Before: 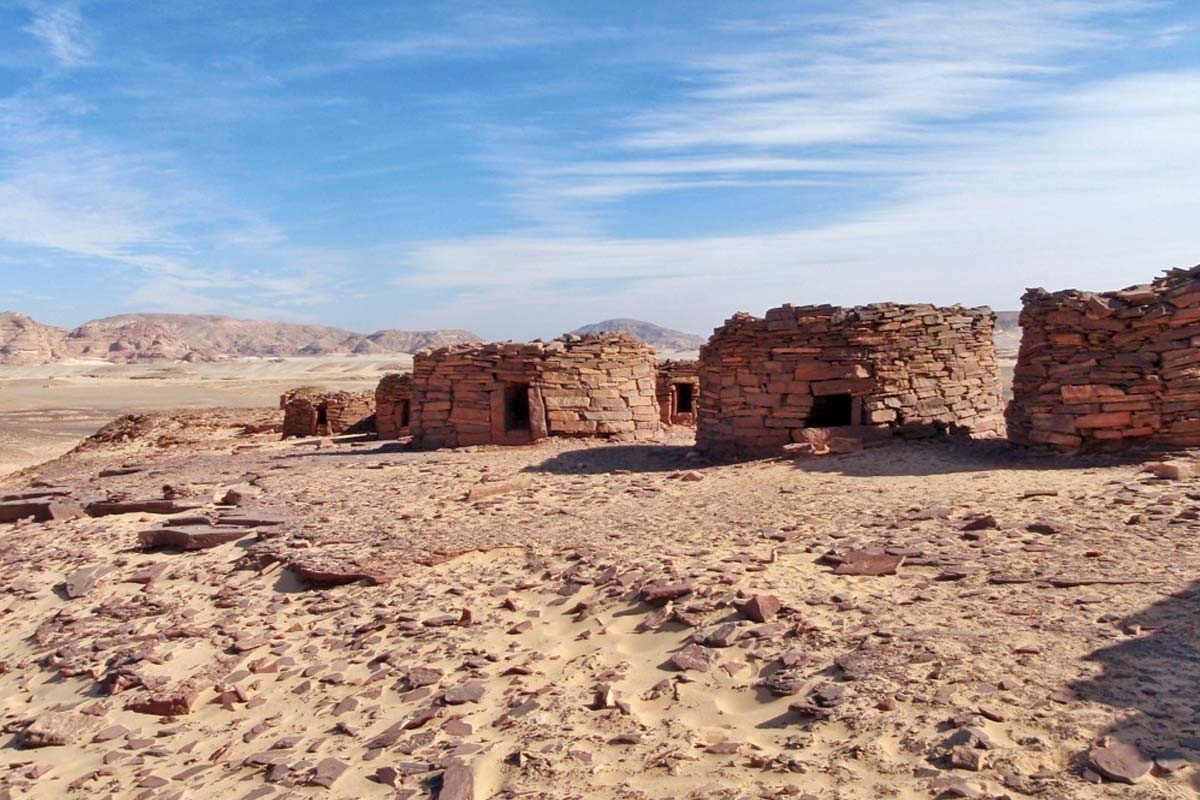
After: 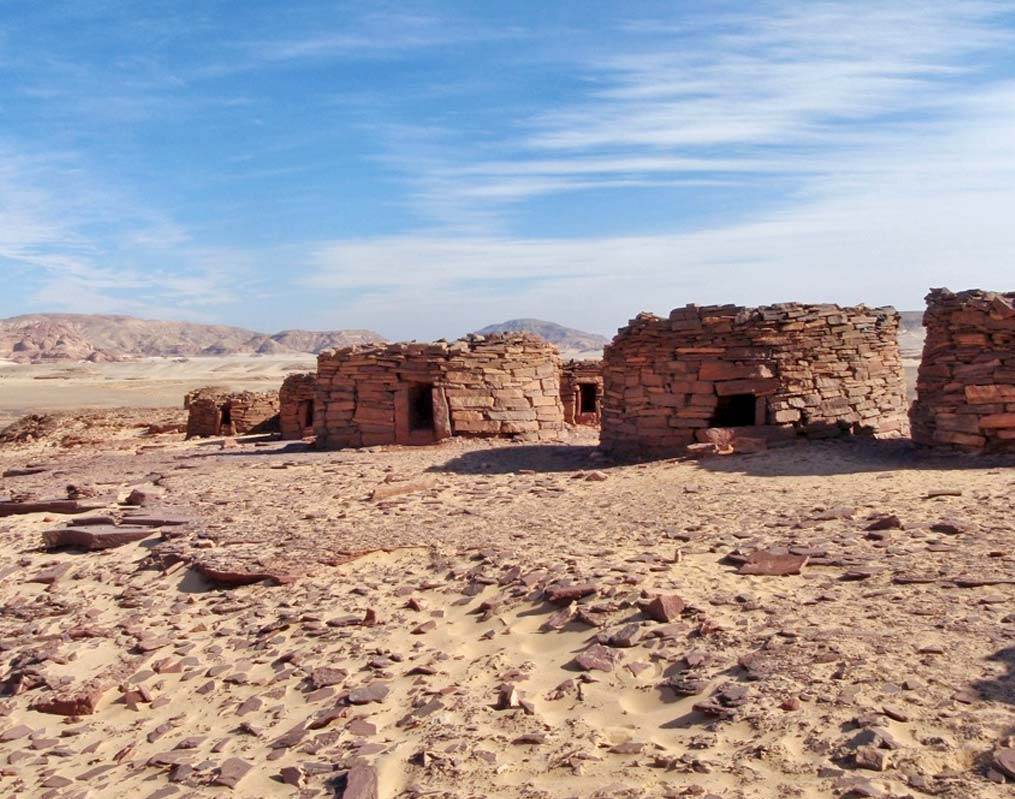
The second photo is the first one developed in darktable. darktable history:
crop: left 8.041%, right 7.37%
